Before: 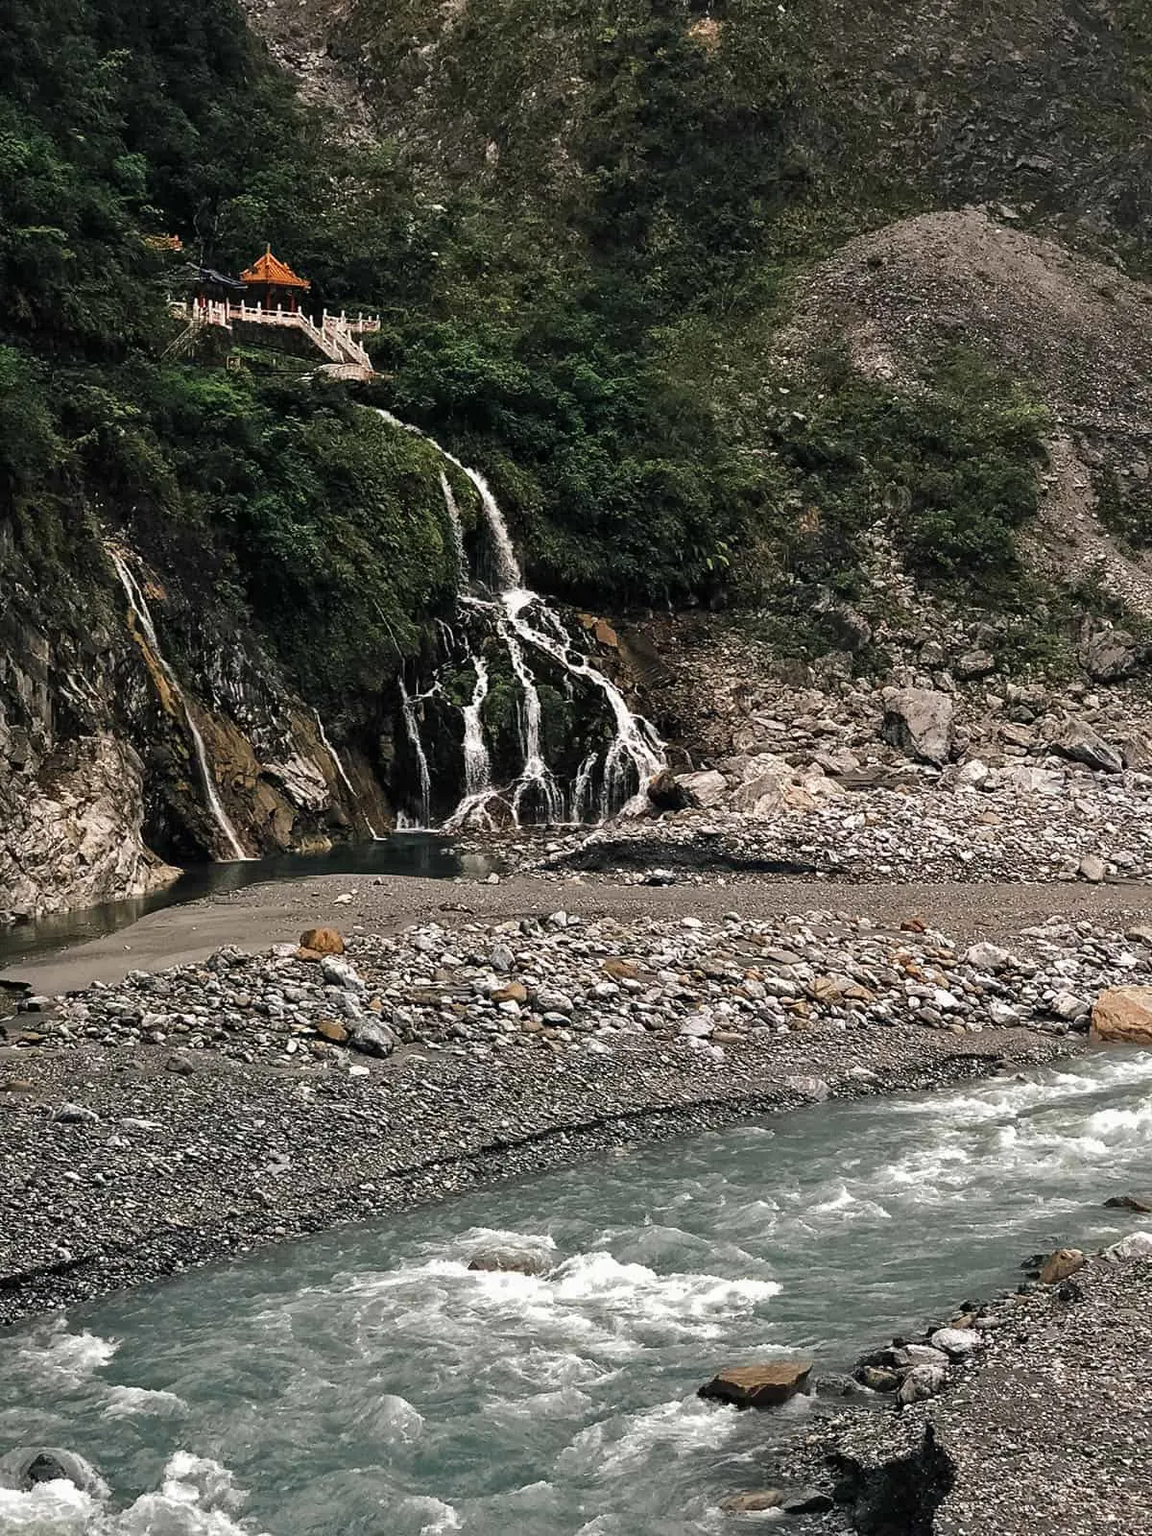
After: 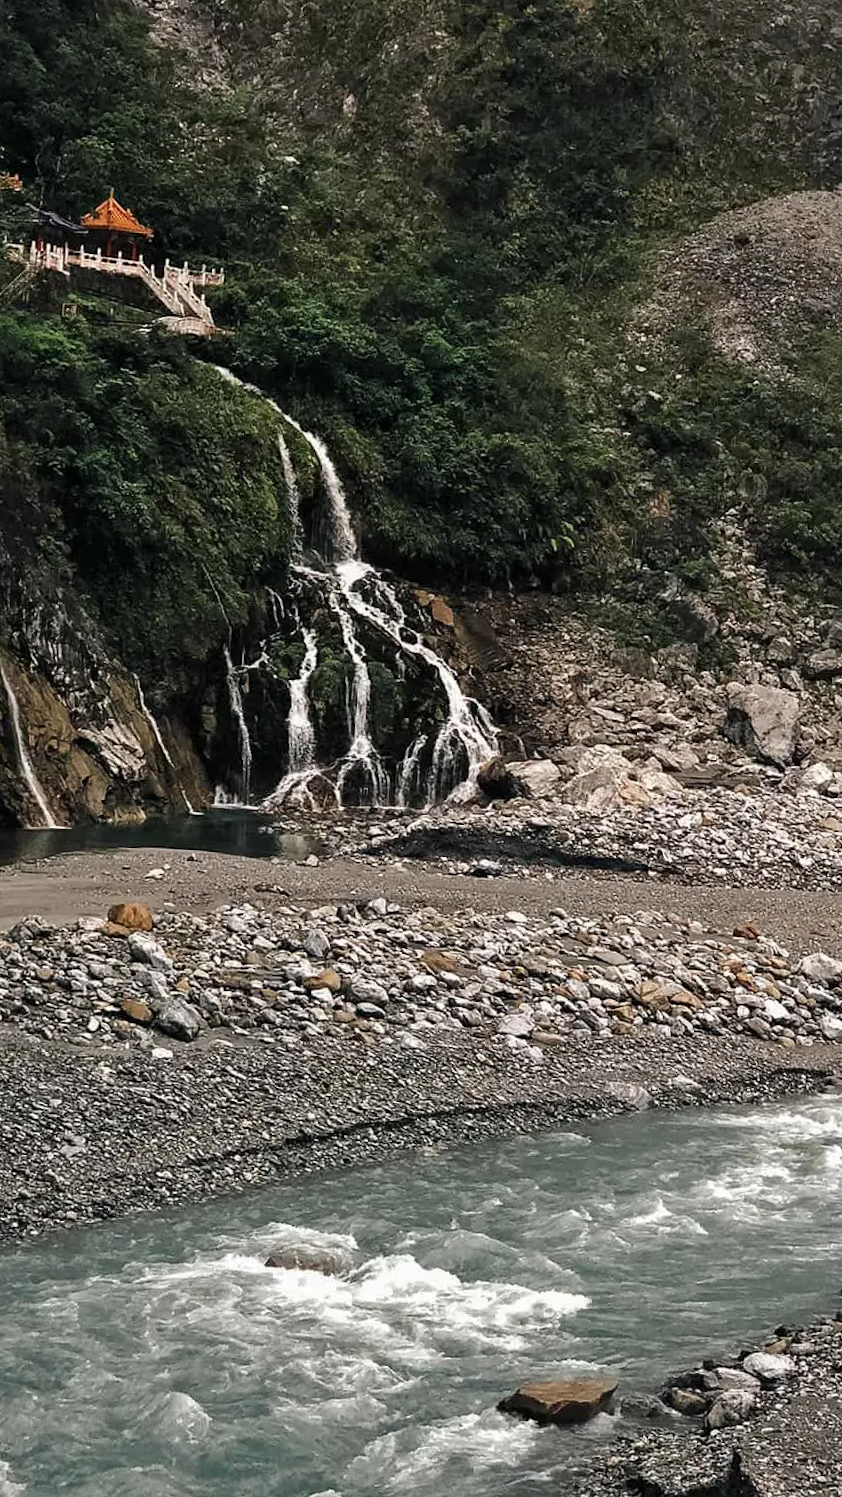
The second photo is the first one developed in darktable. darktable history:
crop and rotate: angle -2.94°, left 14.112%, top 0.018%, right 10.941%, bottom 0.084%
